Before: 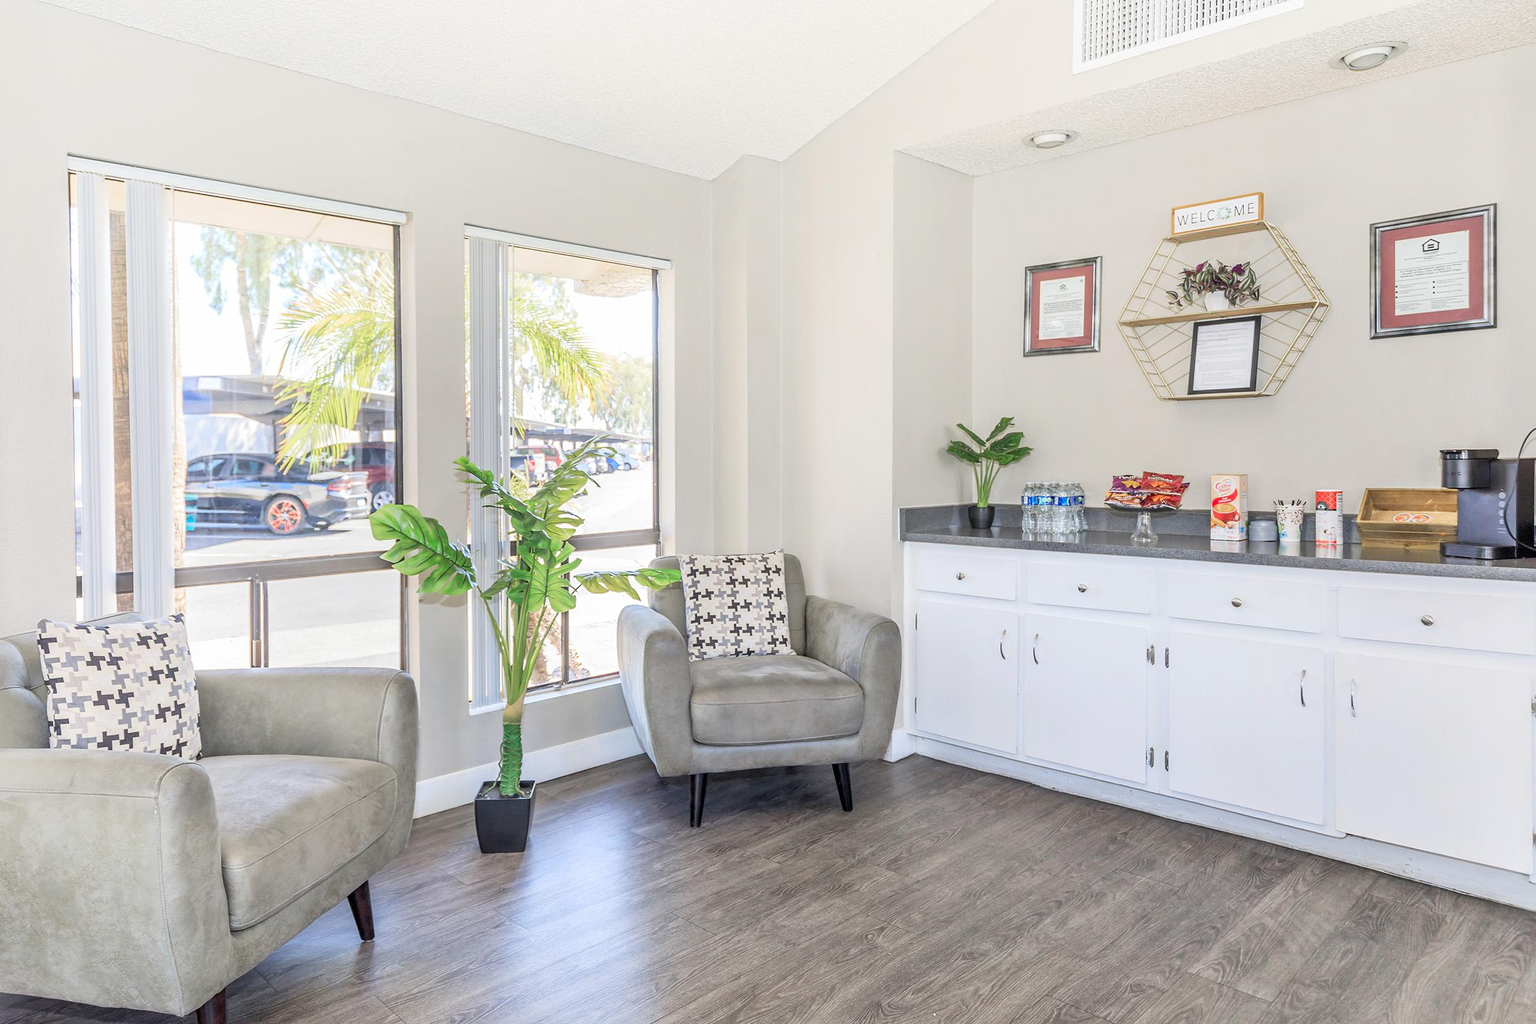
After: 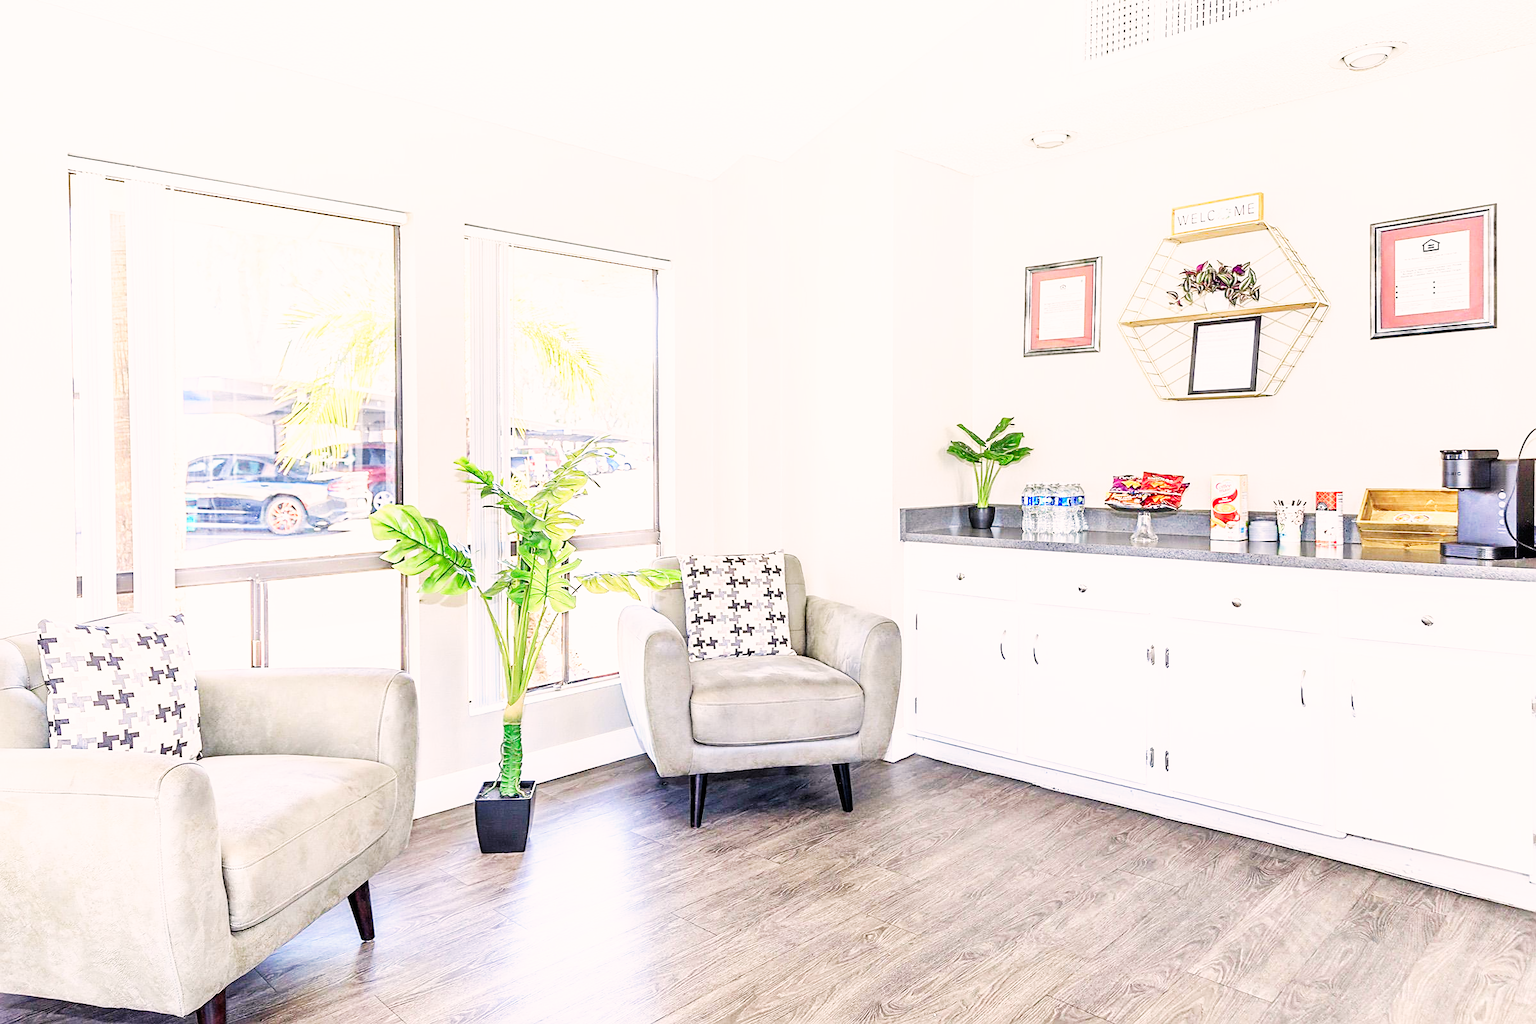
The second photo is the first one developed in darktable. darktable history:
sharpen: on, module defaults
color correction: highlights a* 3.22, highlights b* 2.12, saturation 1.17
base curve: curves: ch0 [(0, 0) (0.007, 0.004) (0.027, 0.03) (0.046, 0.07) (0.207, 0.54) (0.442, 0.872) (0.673, 0.972) (1, 1)], preserve colors none
